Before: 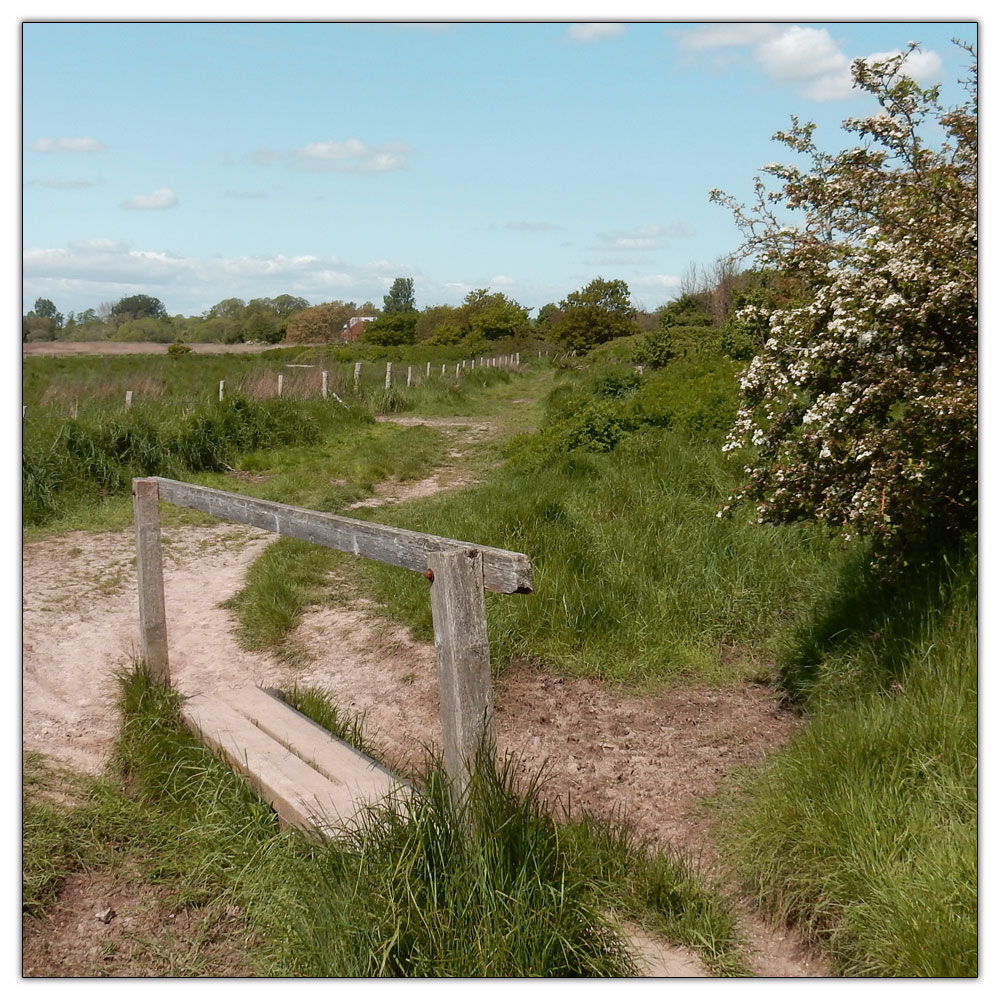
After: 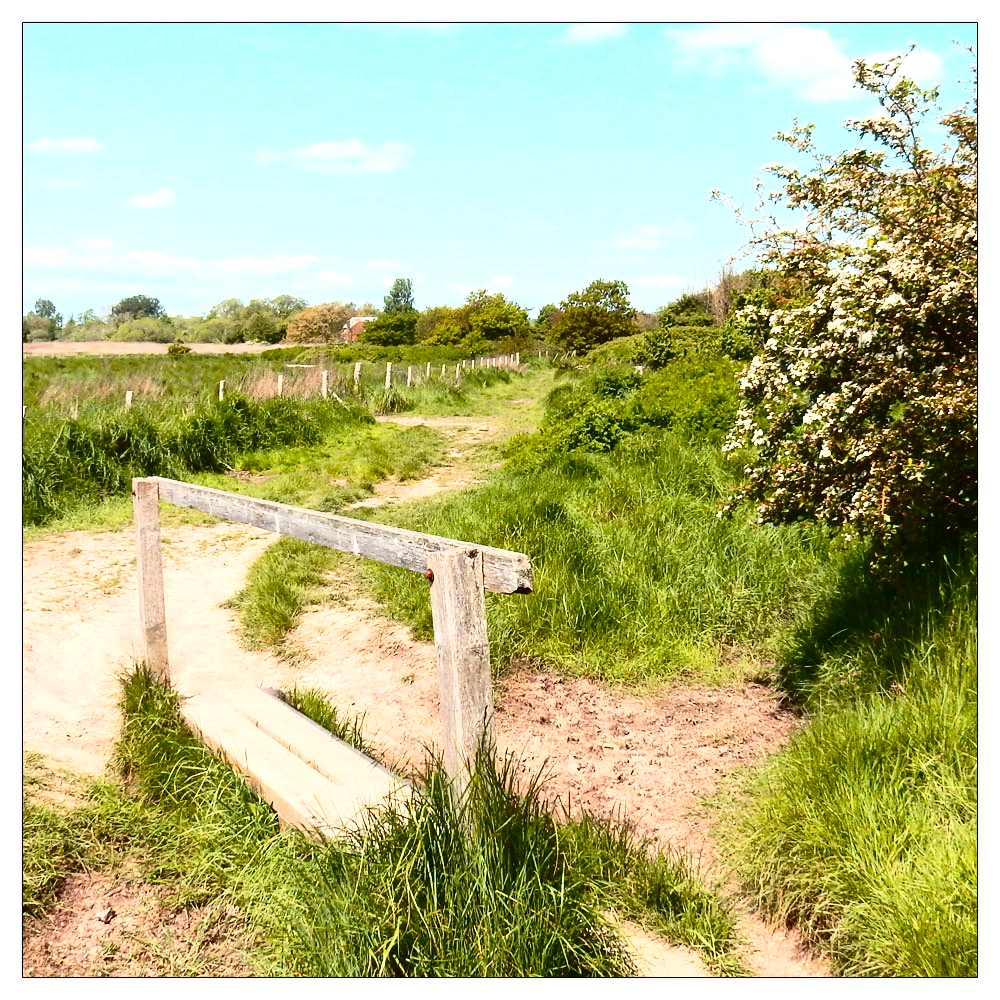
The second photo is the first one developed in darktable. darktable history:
color balance: output saturation 110%
white balance: emerald 1
contrast brightness saturation: contrast 0.4, brightness 0.1, saturation 0.21
exposure: exposure 1 EV, compensate highlight preservation false
